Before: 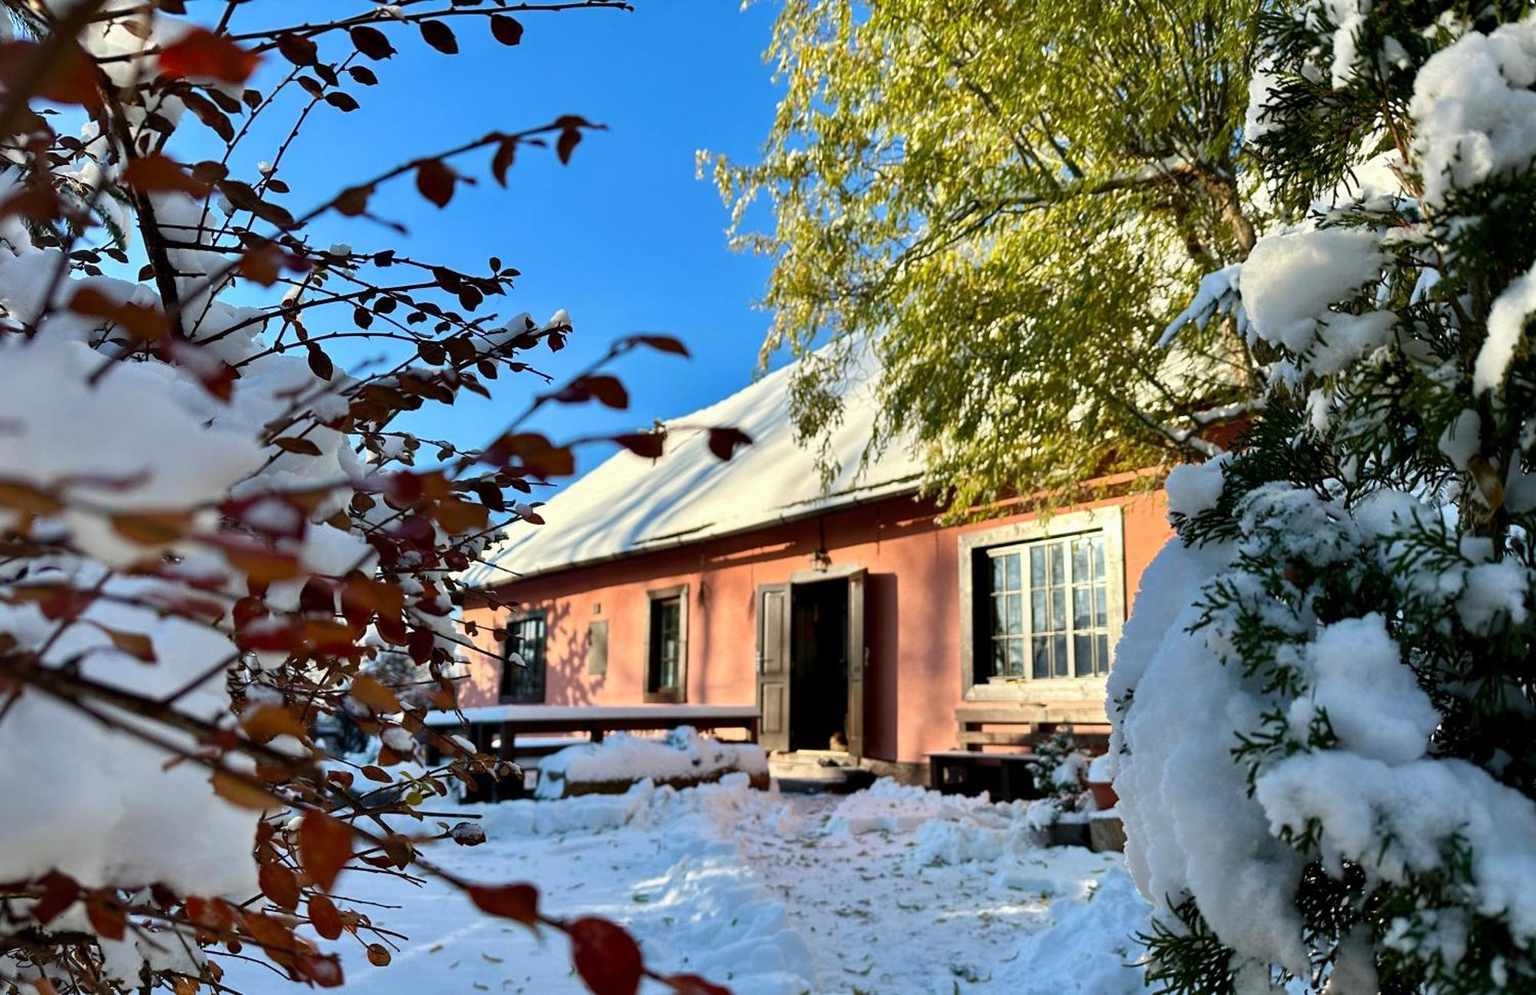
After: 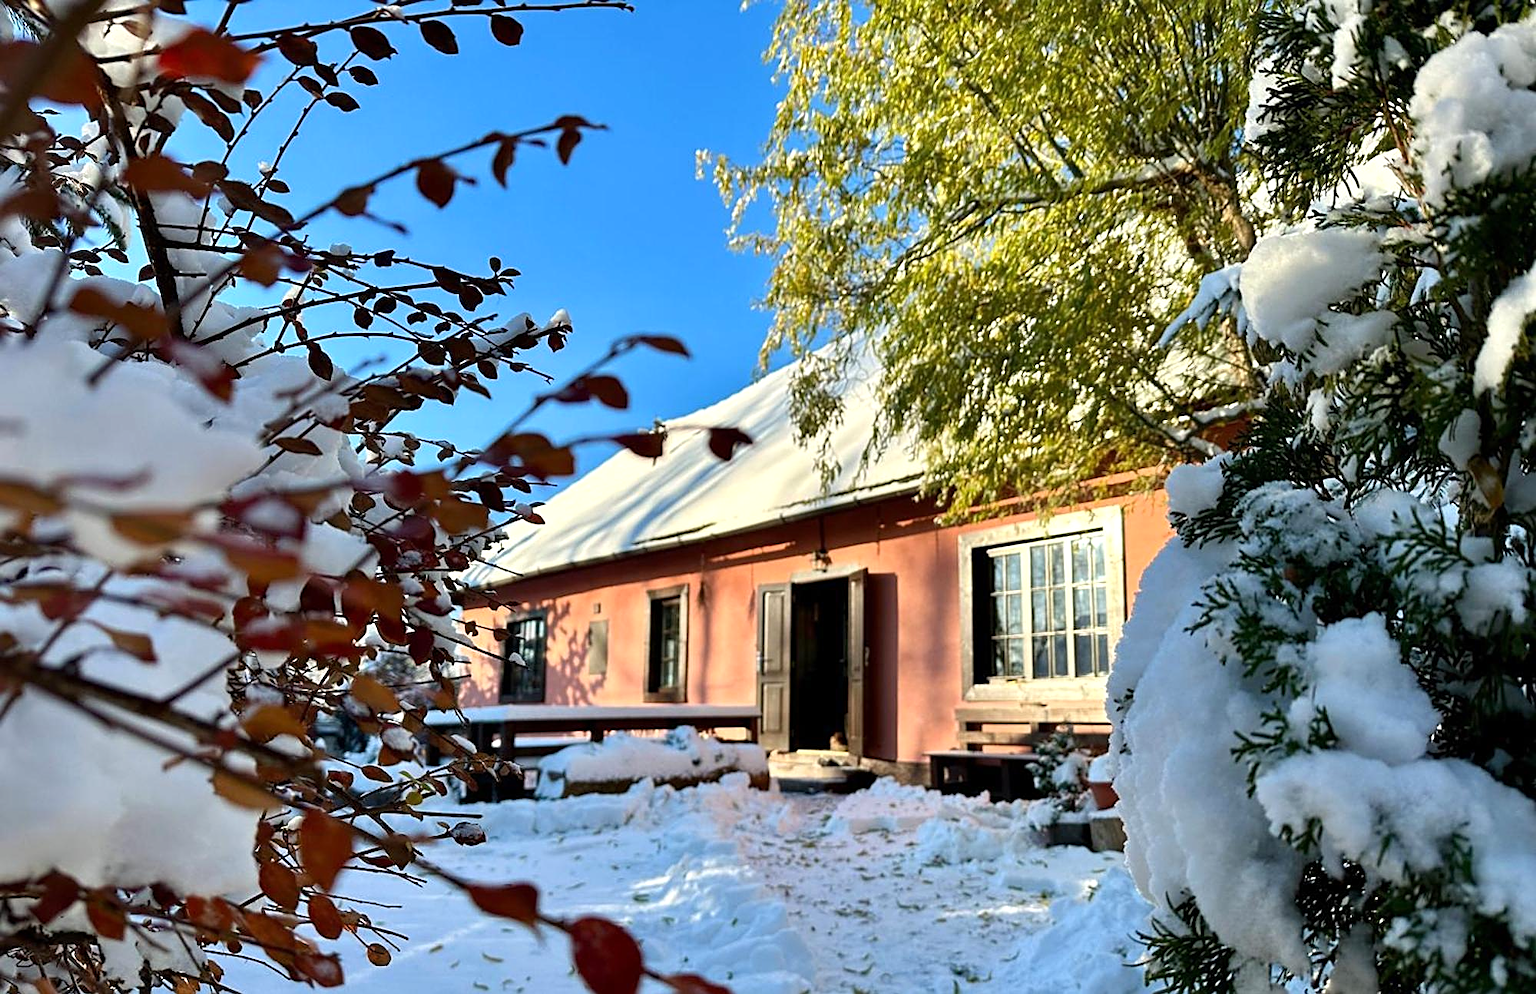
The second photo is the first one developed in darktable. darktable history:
sharpen: on, module defaults
exposure: exposure 0.2 EV, compensate highlight preservation false
